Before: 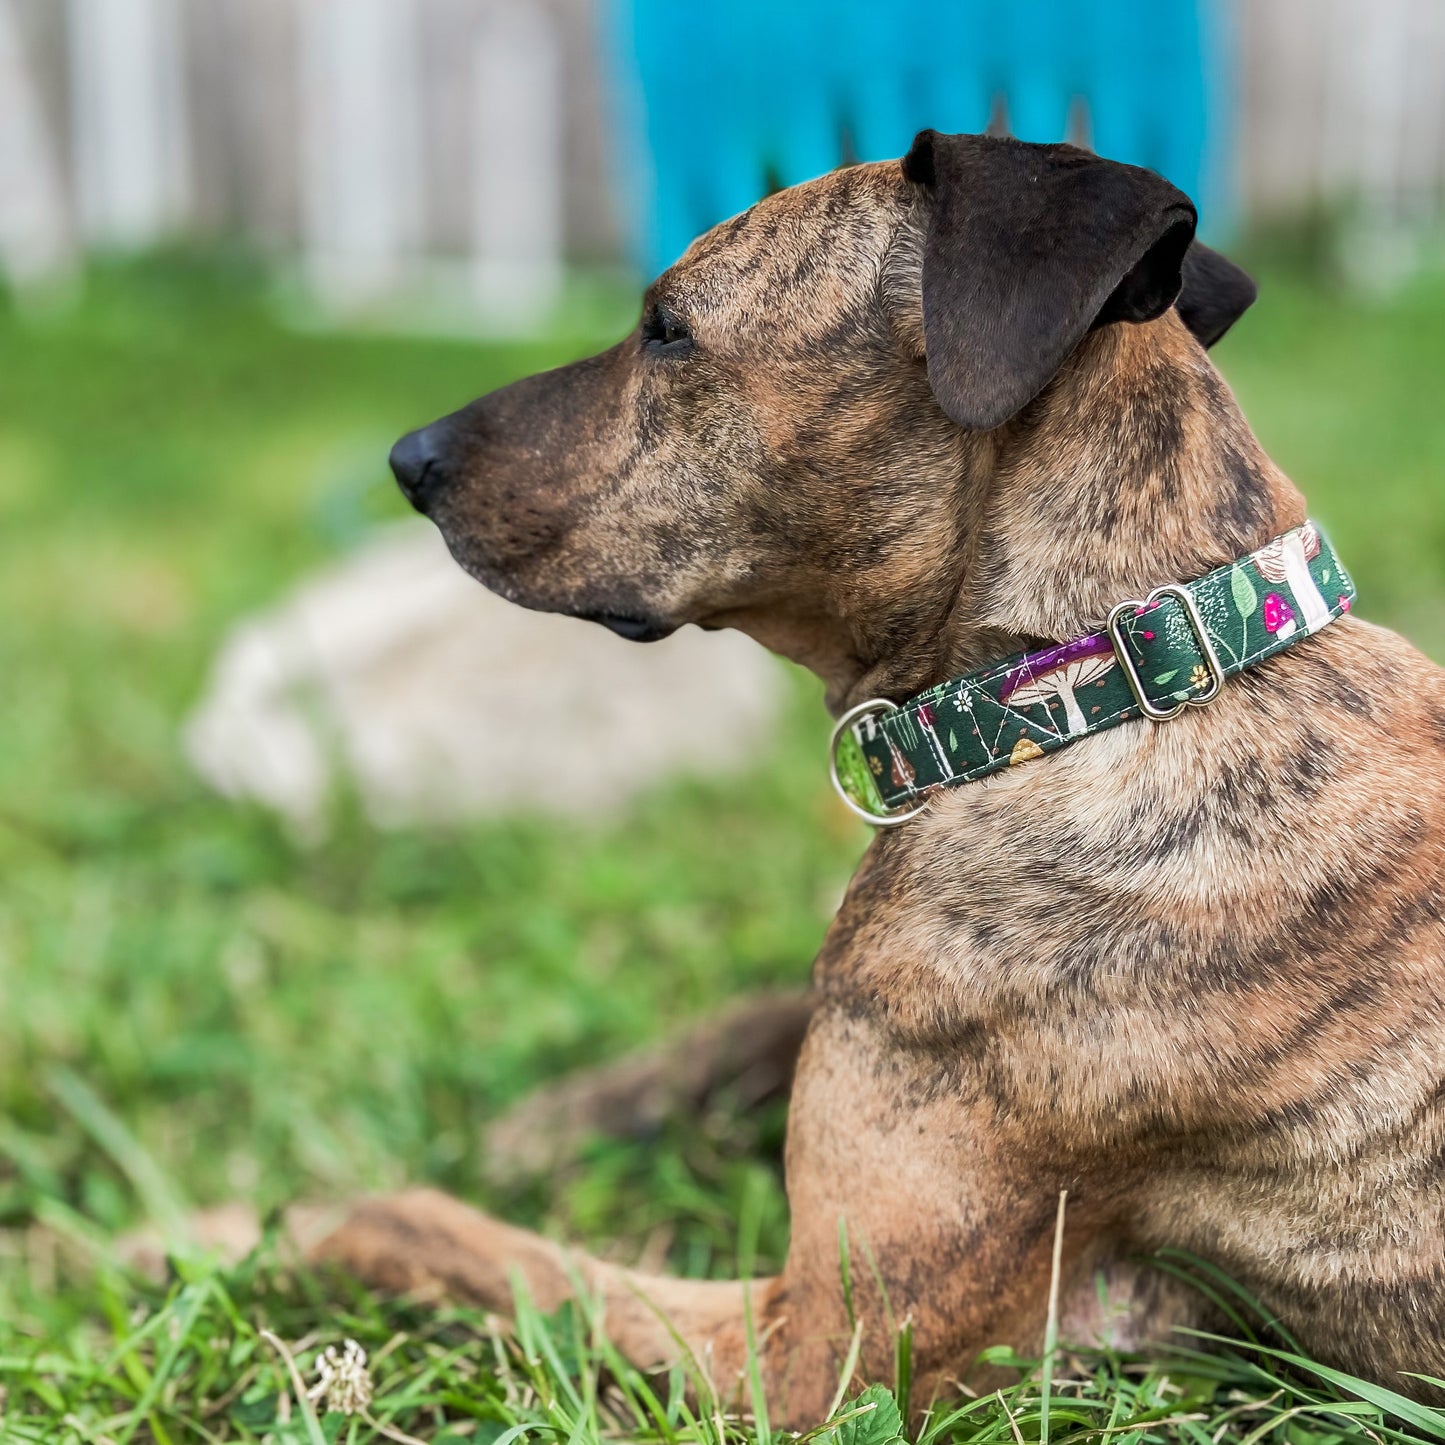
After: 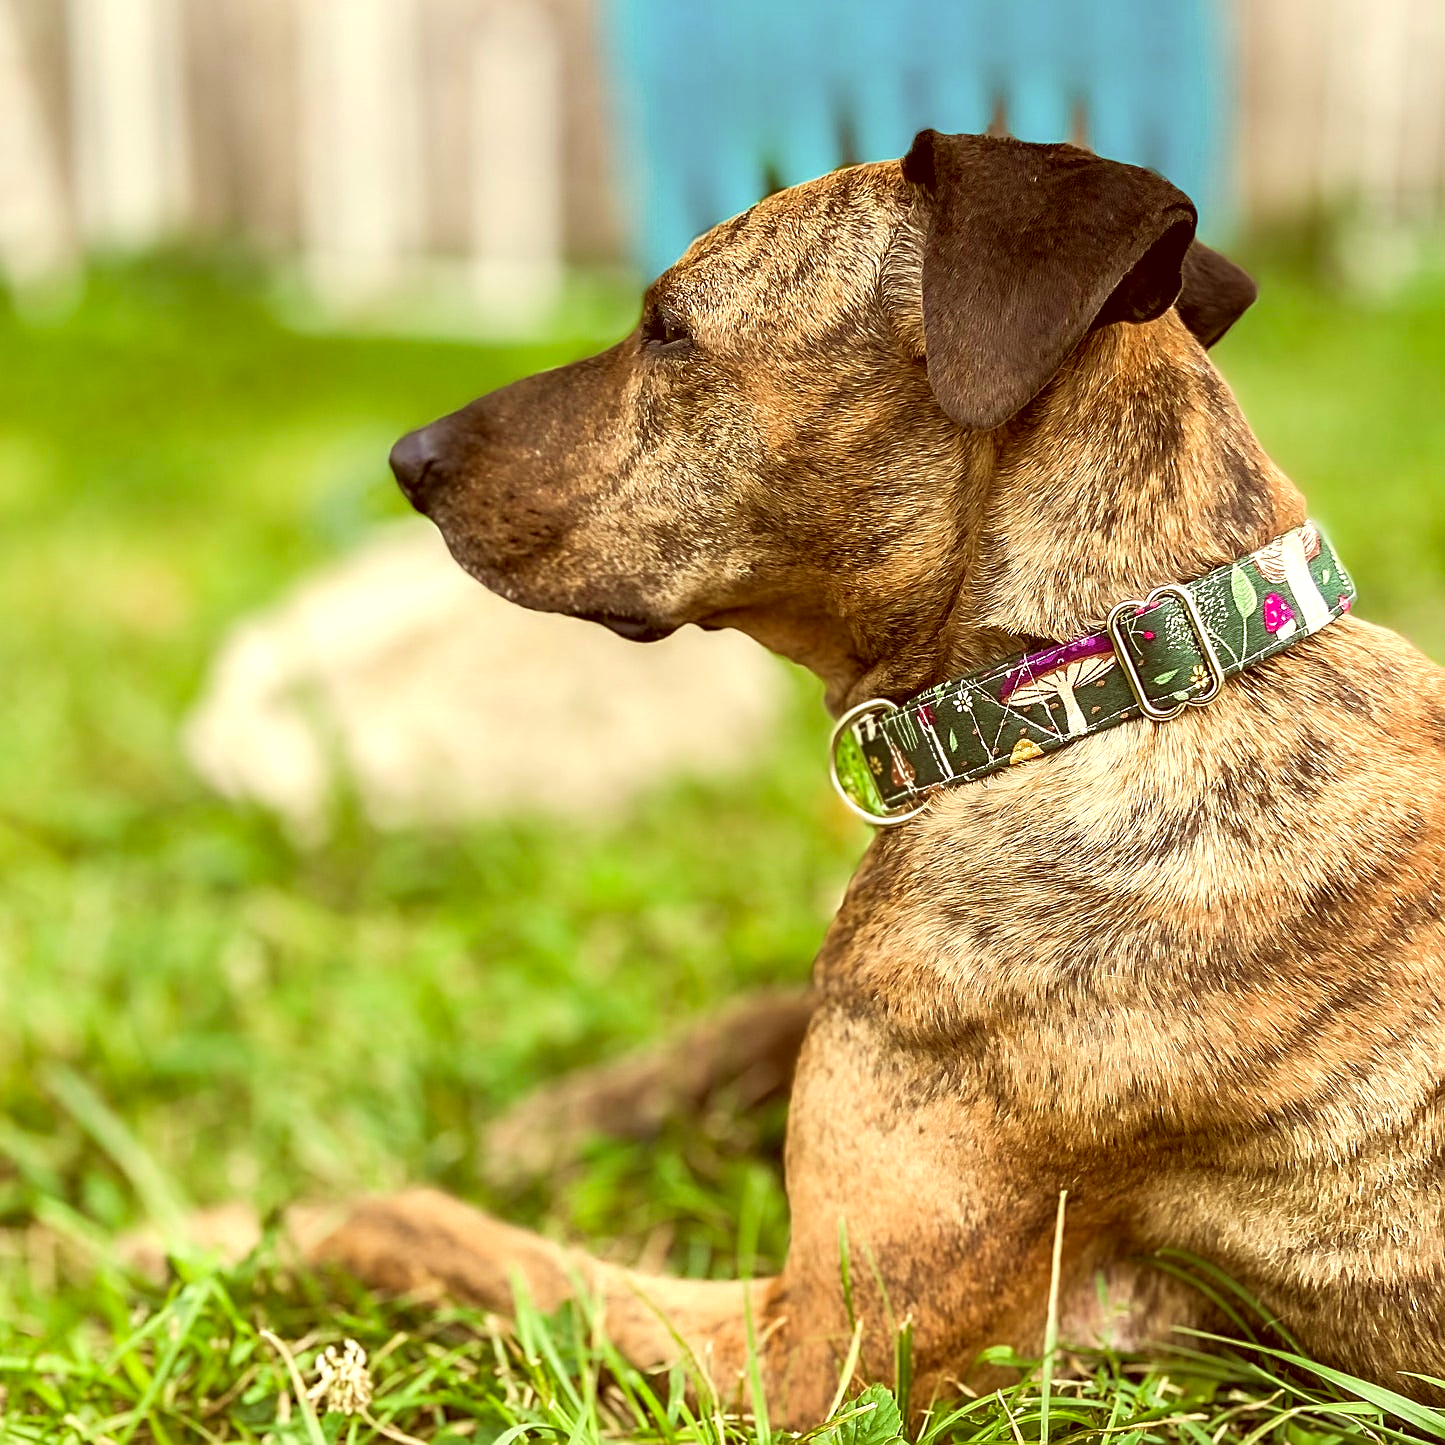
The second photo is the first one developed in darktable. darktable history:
exposure: black level correction 0.001, exposure 0.5 EV, compensate exposure bias true, compensate highlight preservation false
color correction: highlights a* 1.12, highlights b* 24.26, shadows a* 15.58, shadows b* 24.26
base curve: curves: ch0 [(0, 0) (0.297, 0.298) (1, 1)], preserve colors none
sharpen: on, module defaults
white balance: red 0.98, blue 1.034
